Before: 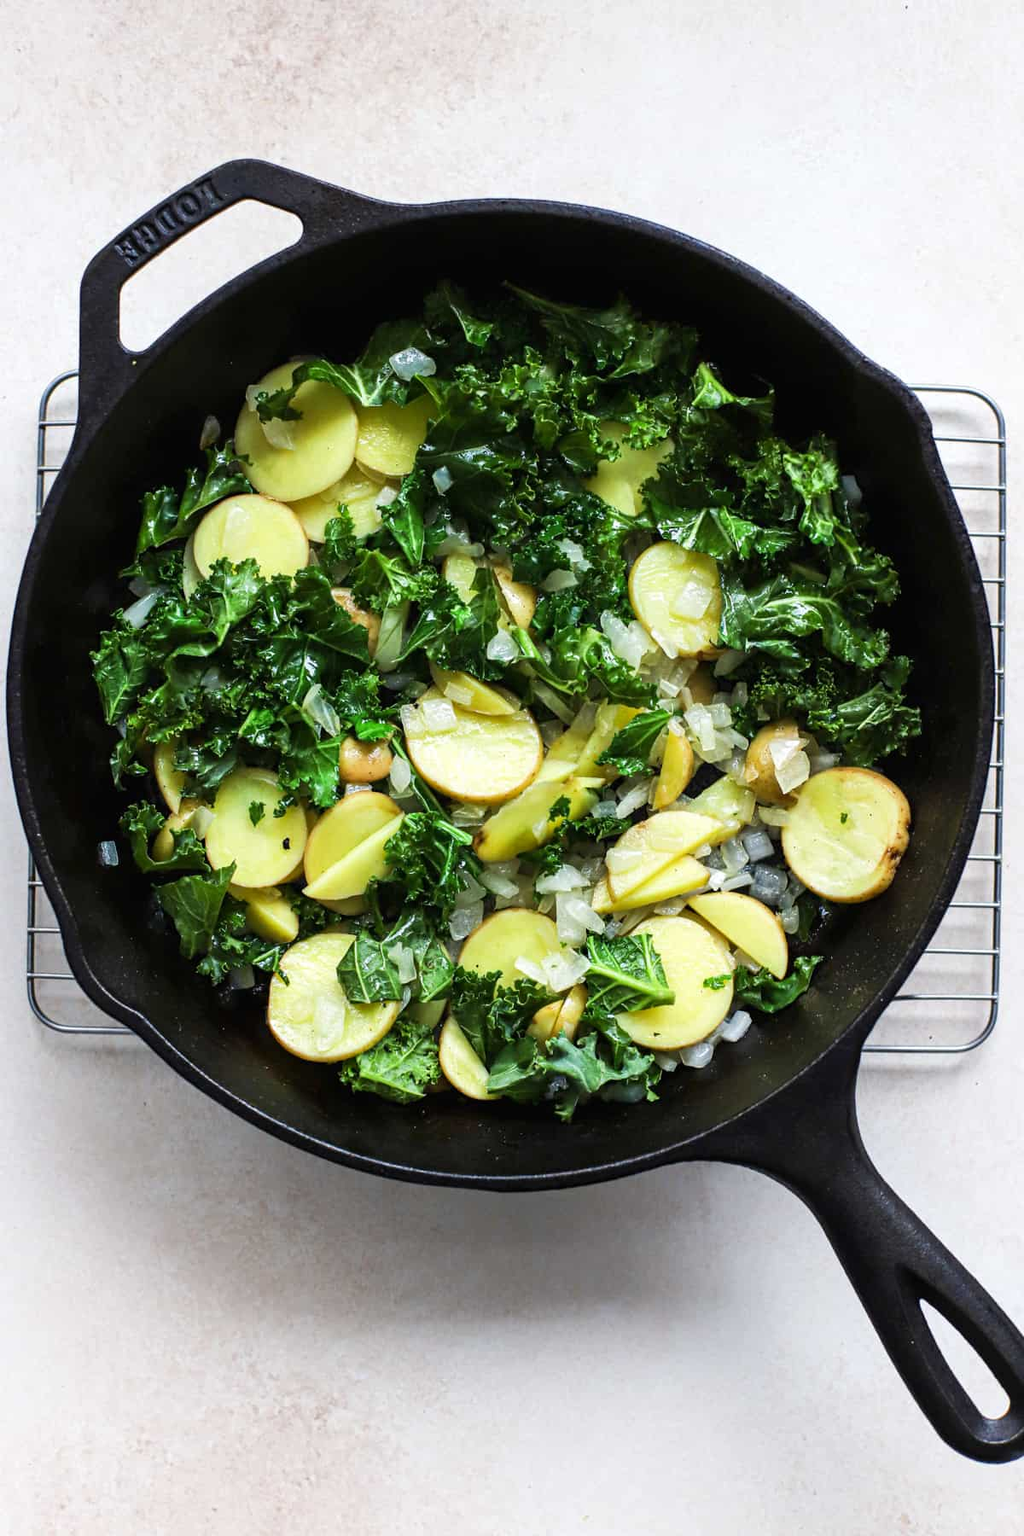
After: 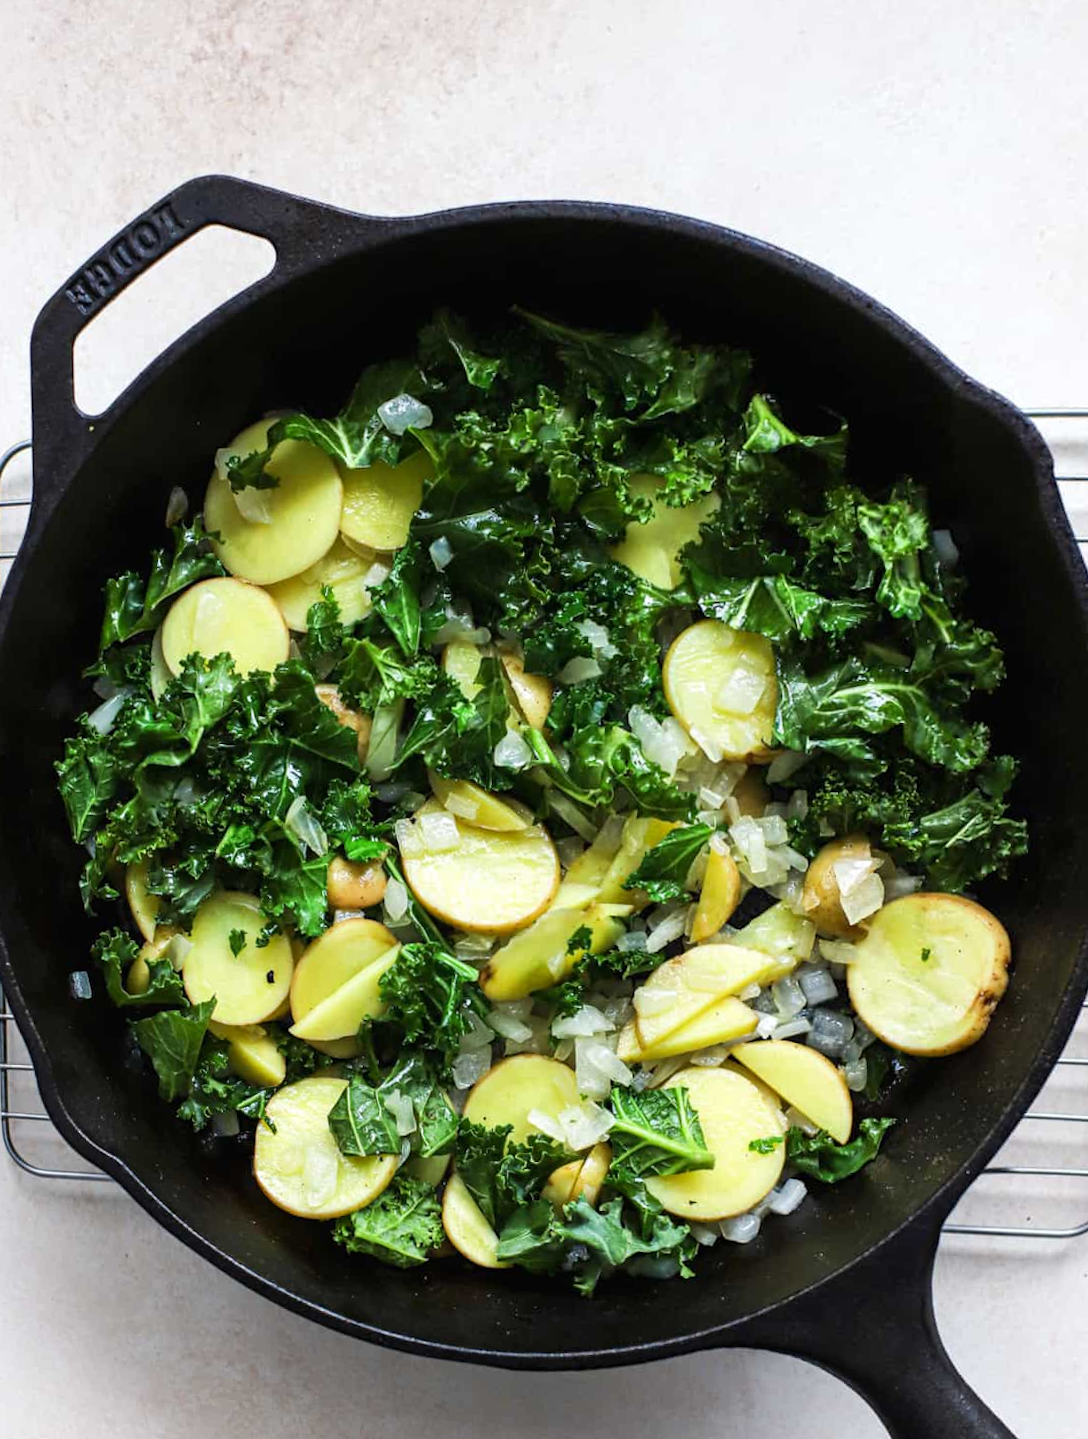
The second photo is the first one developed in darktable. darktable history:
rotate and perspective: rotation 0.062°, lens shift (vertical) 0.115, lens shift (horizontal) -0.133, crop left 0.047, crop right 0.94, crop top 0.061, crop bottom 0.94
crop and rotate: angle 0.2°, left 0.275%, right 3.127%, bottom 14.18%
